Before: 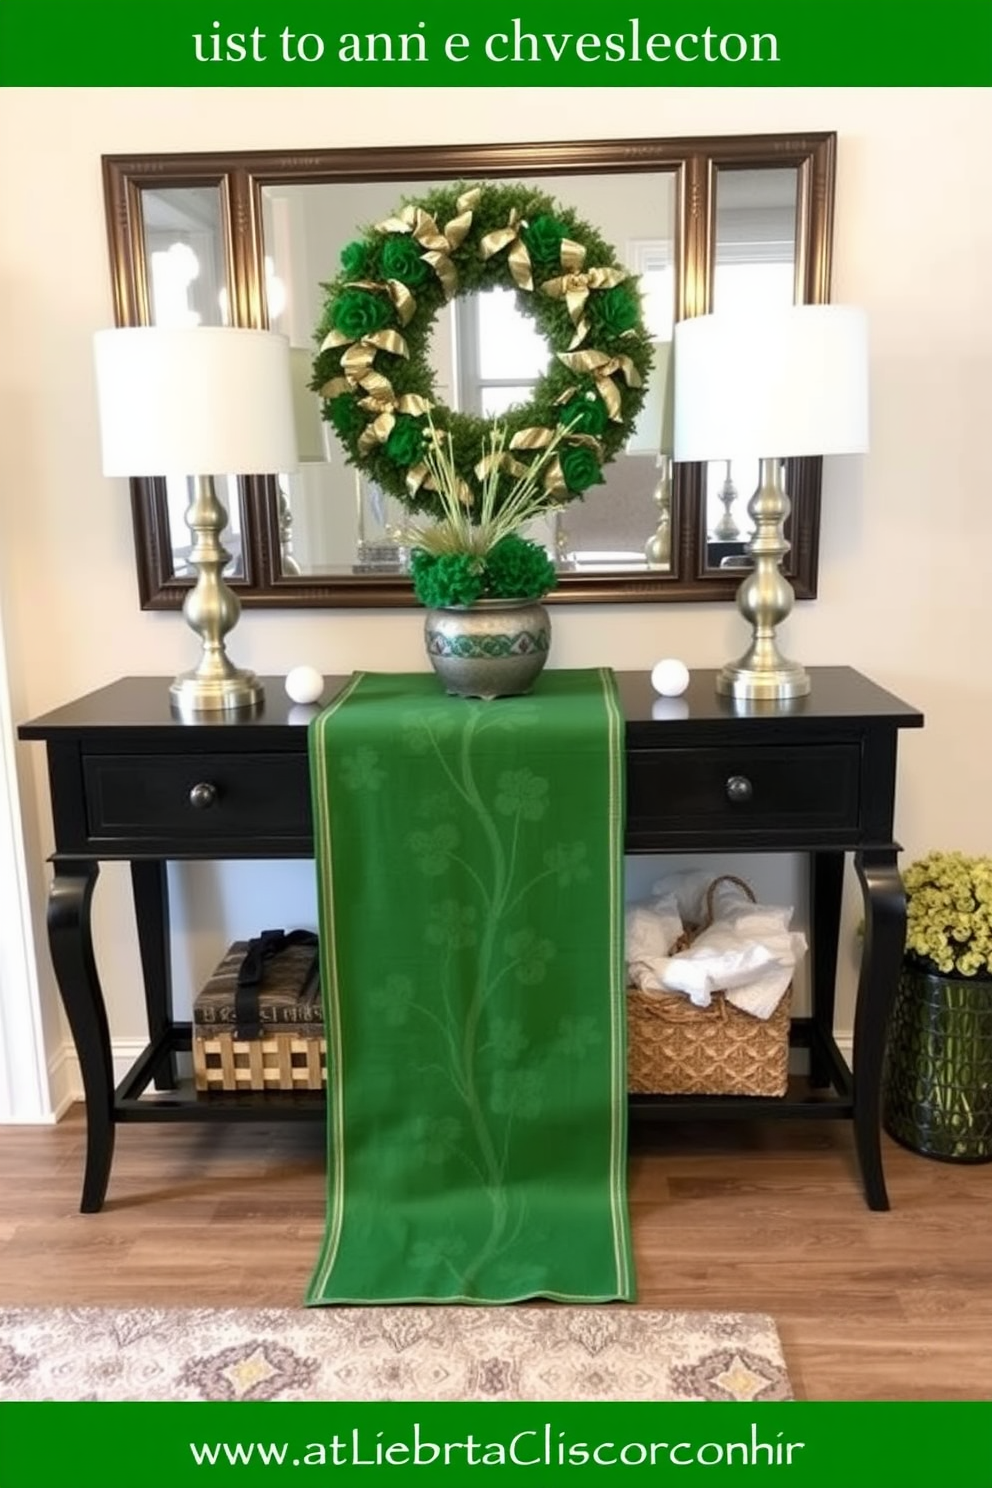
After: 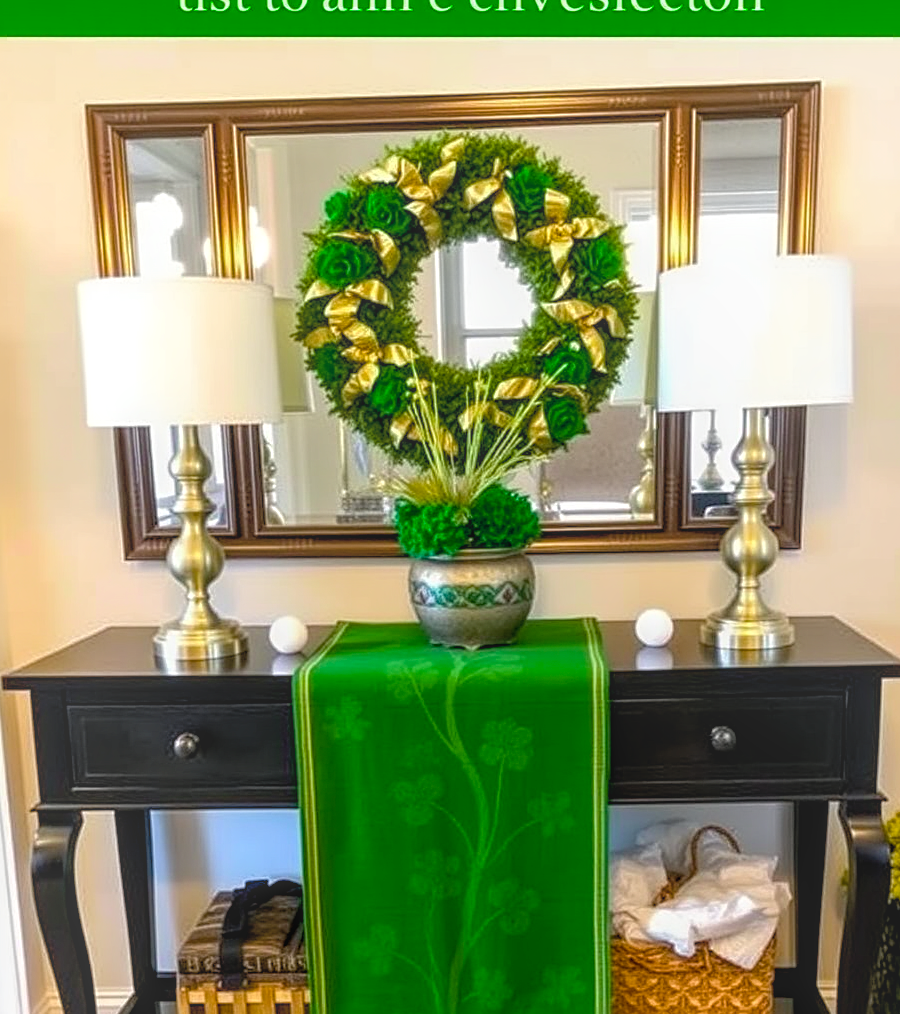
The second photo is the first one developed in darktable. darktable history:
crop: left 1.622%, top 3.378%, right 7.579%, bottom 28.449%
sharpen: radius 2.489, amount 0.322
color balance rgb: global offset › luminance -0.5%, linear chroma grading › global chroma 32.939%, perceptual saturation grading › global saturation 30.325%
local contrast: highlights 67%, shadows 35%, detail 167%, midtone range 0.2
